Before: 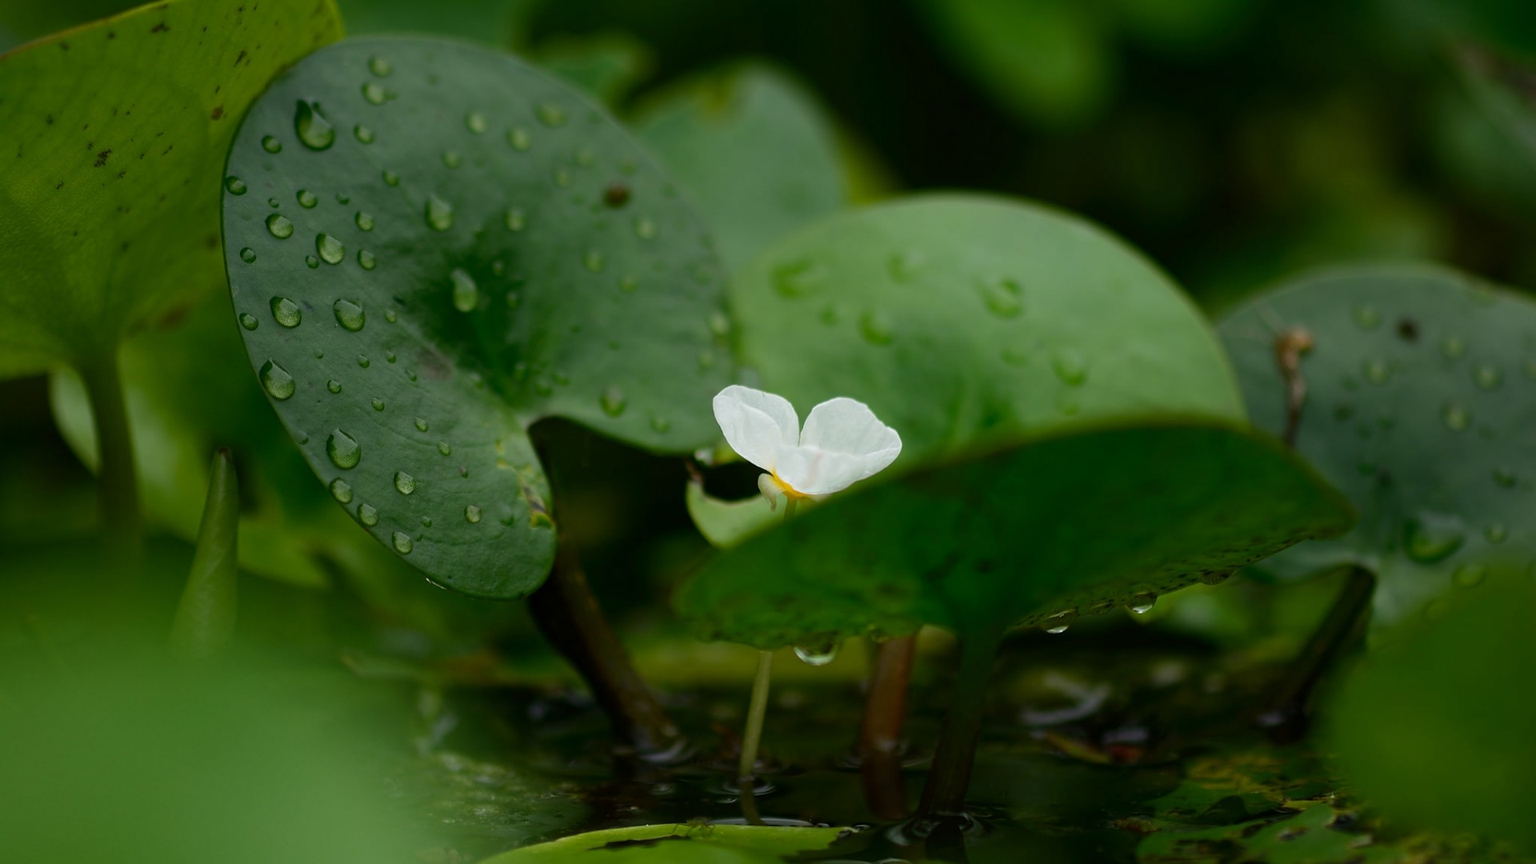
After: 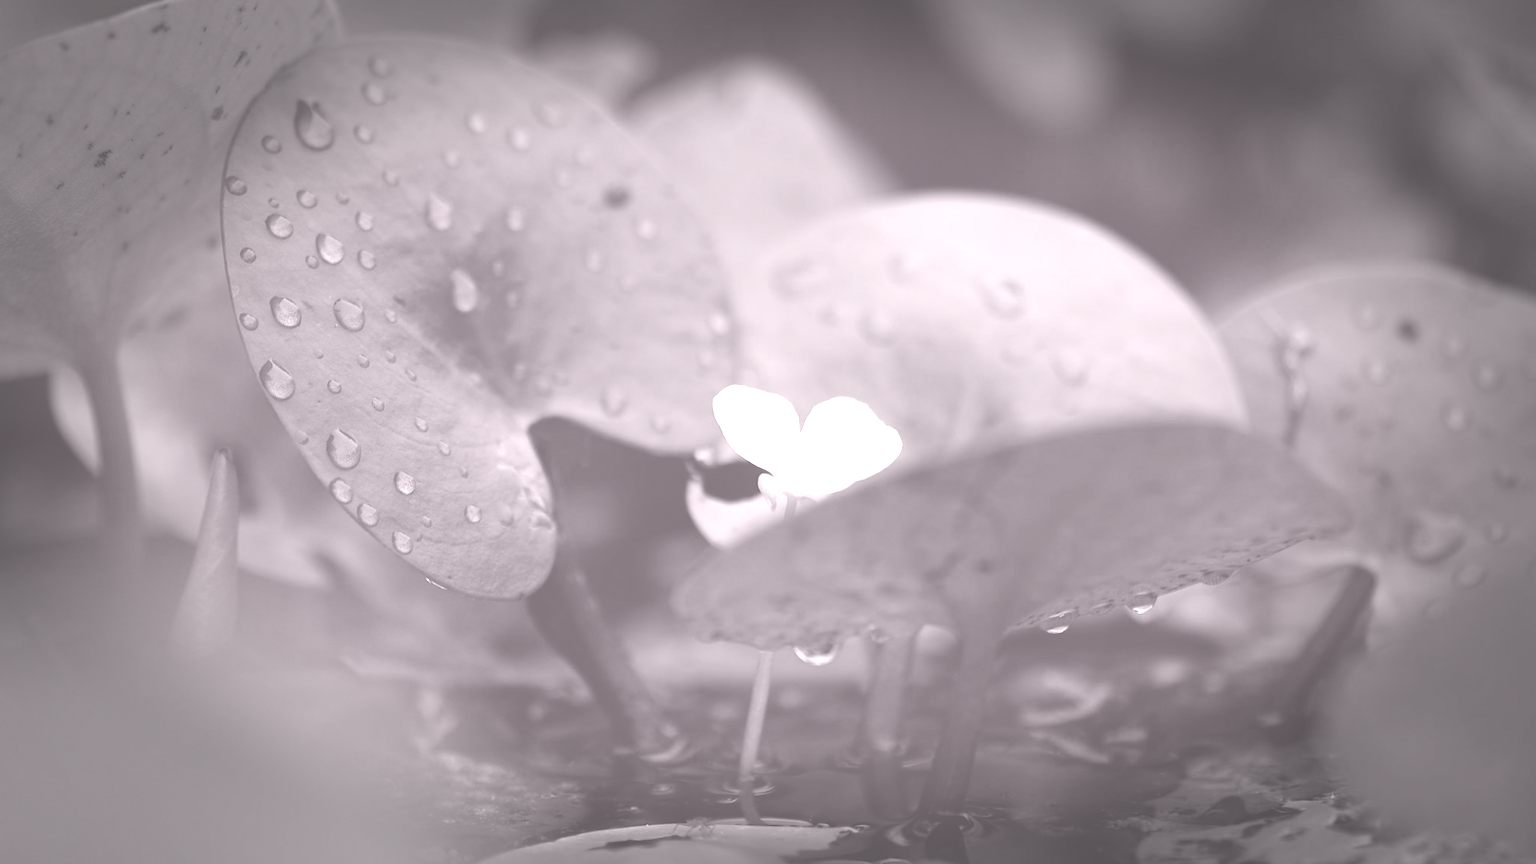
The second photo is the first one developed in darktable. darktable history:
vignetting: fall-off start 66.7%, fall-off radius 39.74%, brightness -0.576, saturation -0.258, automatic ratio true, width/height ratio 0.671, dithering 16-bit output
colorize: hue 25.2°, saturation 83%, source mix 82%, lightness 79%, version 1
exposure: compensate highlight preservation false
